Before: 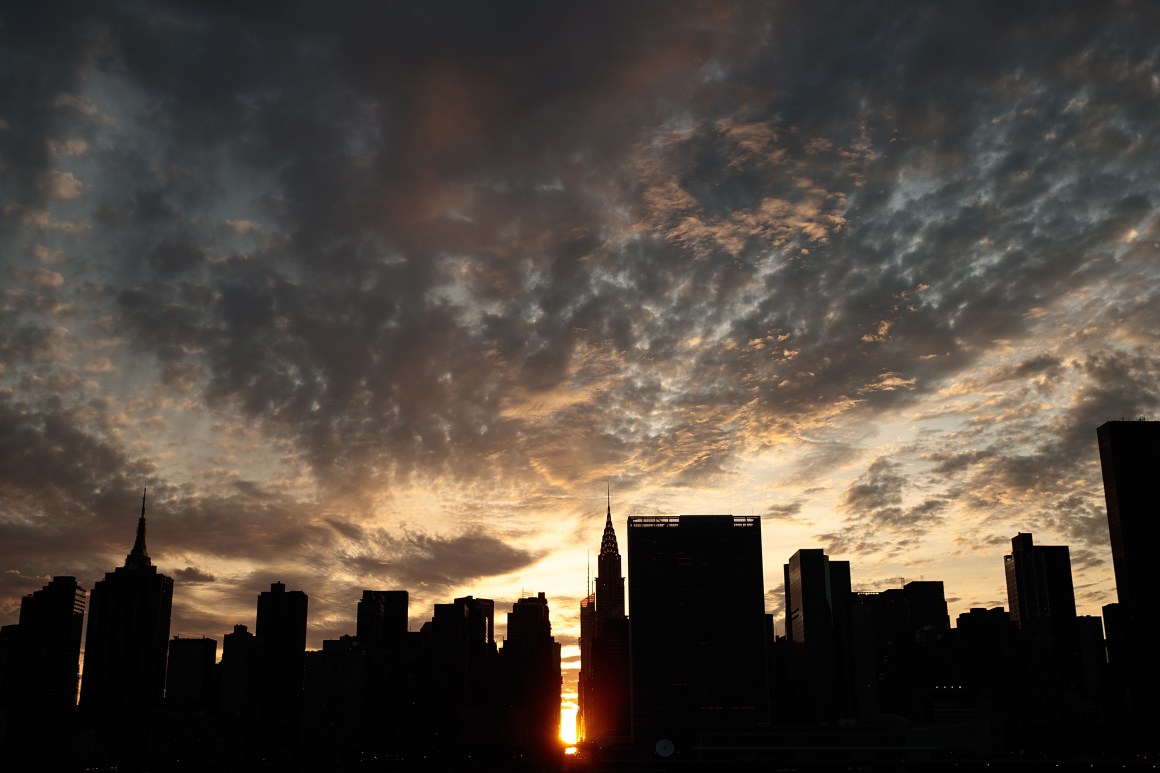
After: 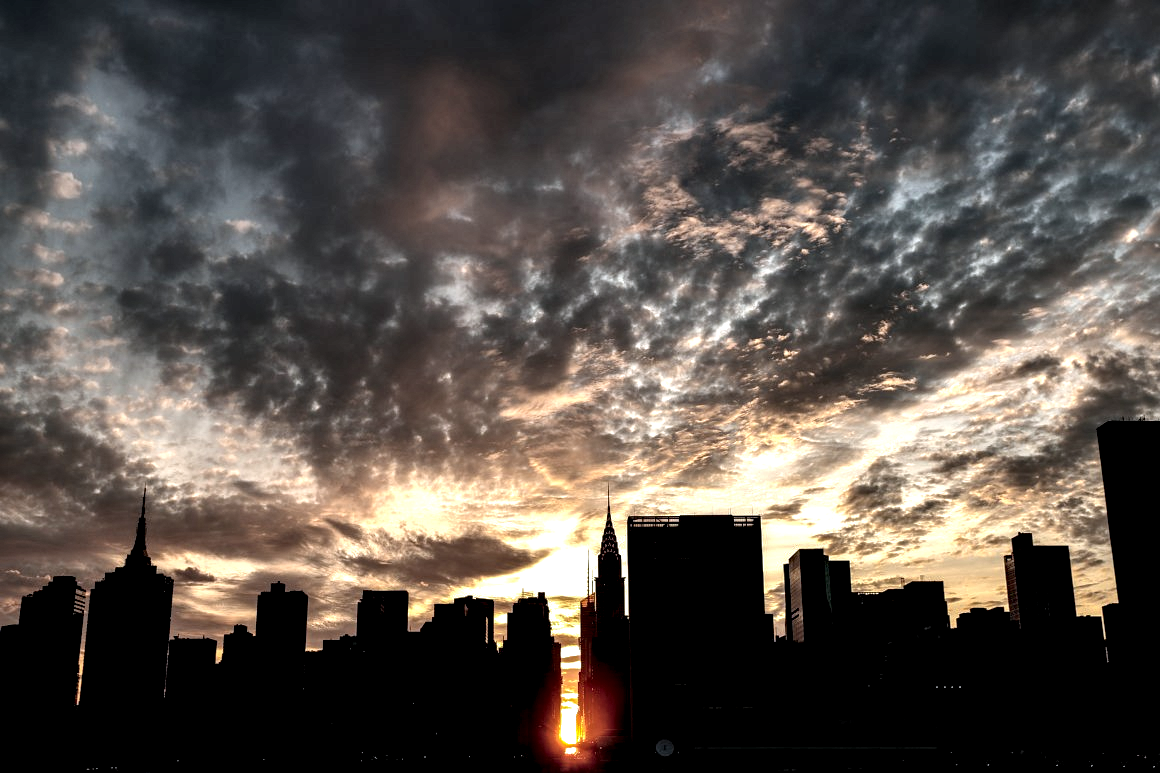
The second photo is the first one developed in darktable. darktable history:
haze removal: strength 0.031, distance 0.248, compatibility mode true, adaptive false
exposure: exposure 0.175 EV, compensate exposure bias true, compensate highlight preservation false
color correction: highlights a* -0.136, highlights b* -5.22, shadows a* -0.133, shadows b* -0.135
shadows and highlights: shadows 39.46, highlights -59.78
local contrast: shadows 185%, detail 225%
